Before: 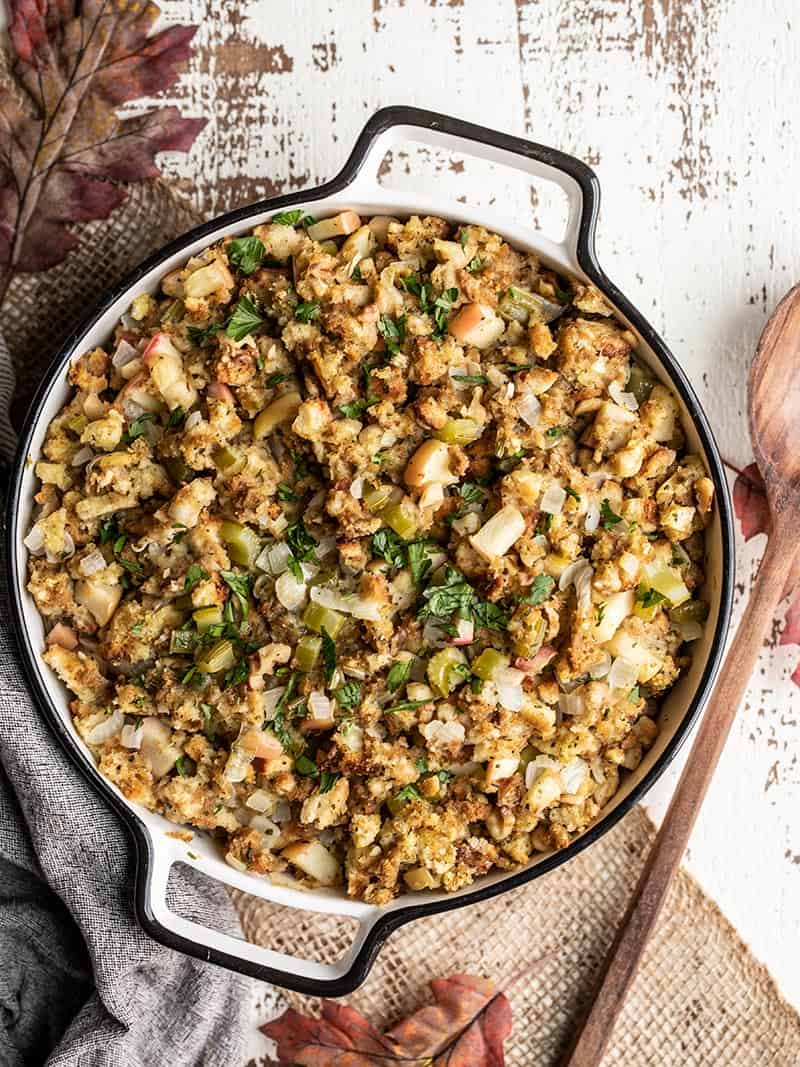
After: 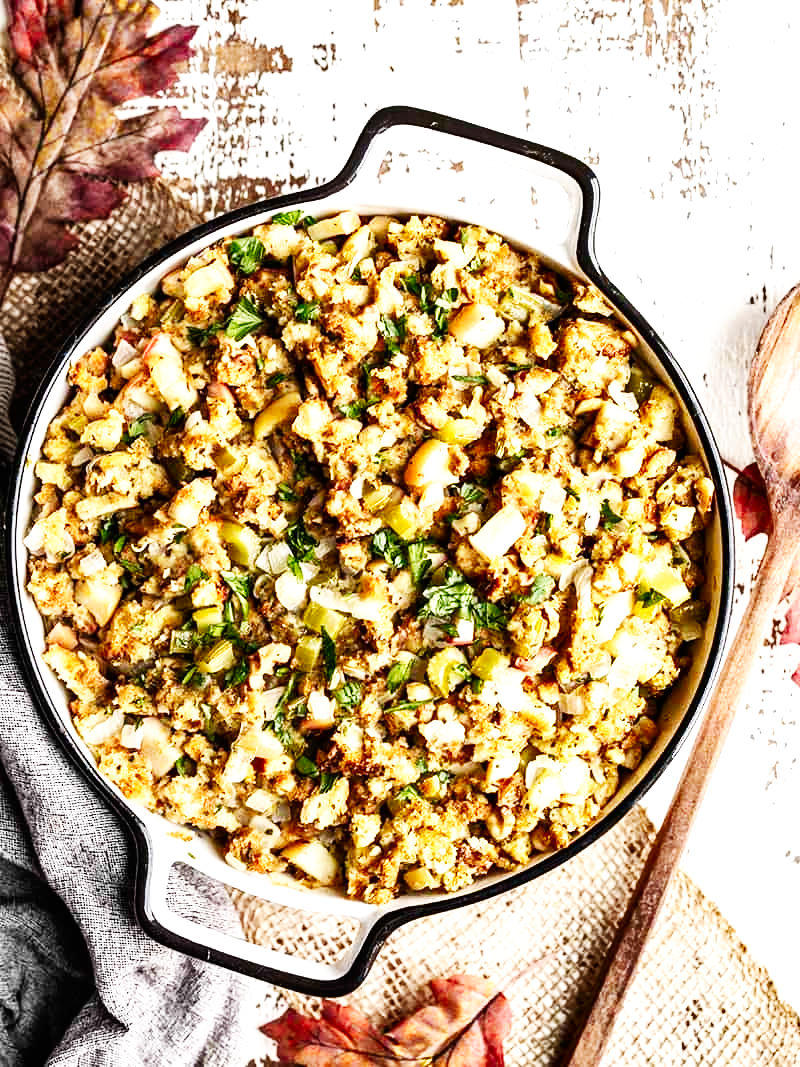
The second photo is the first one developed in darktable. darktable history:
base curve: curves: ch0 [(0, 0) (0.007, 0.004) (0.027, 0.03) (0.046, 0.07) (0.207, 0.54) (0.442, 0.872) (0.673, 0.972) (1, 1)], preserve colors none
shadows and highlights: low approximation 0.01, soften with gaussian
levels: black 0.03%, levels [0, 0.492, 0.984]
